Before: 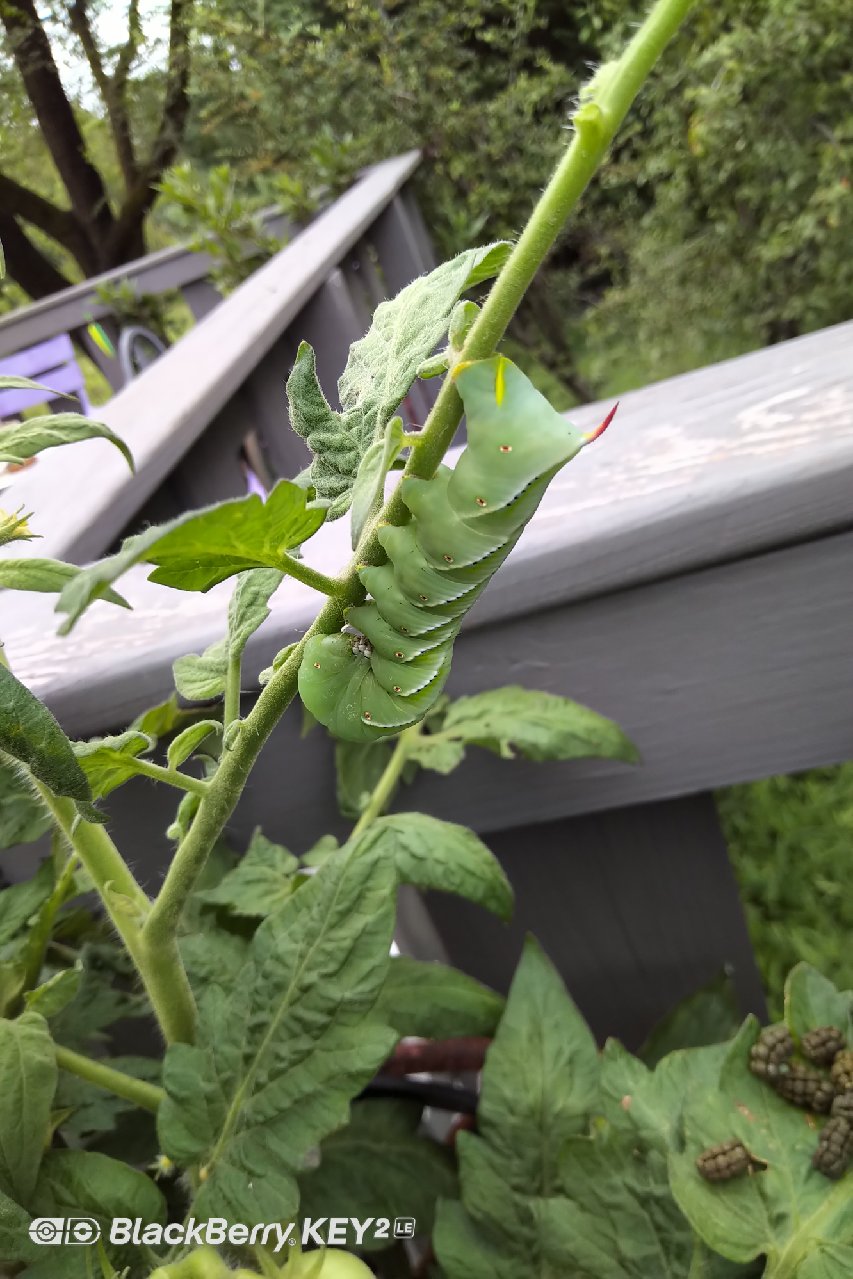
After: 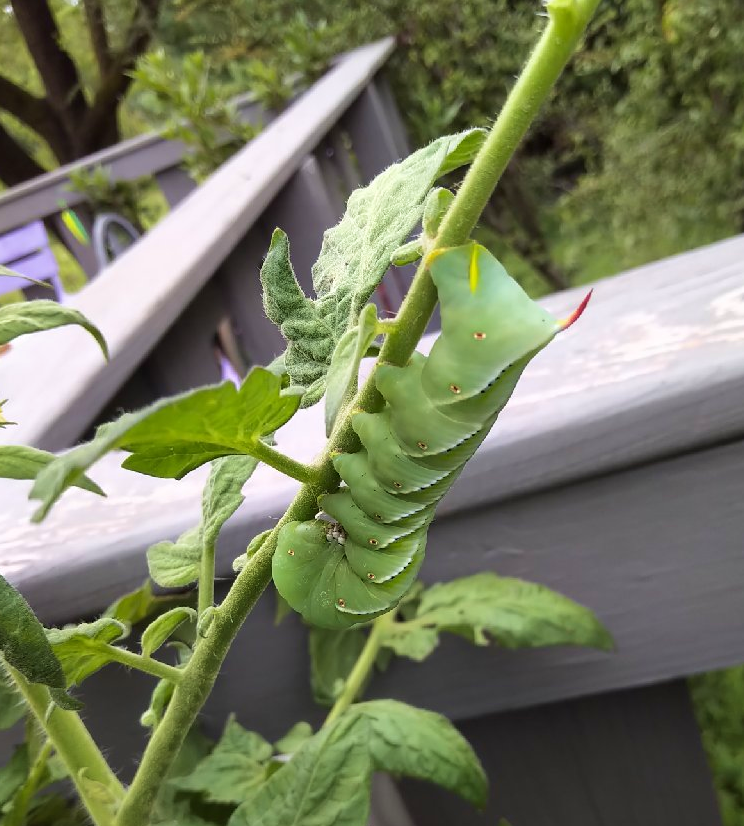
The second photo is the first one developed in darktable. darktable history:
velvia: strength 22.01%
crop: left 3.075%, top 8.887%, right 9.665%, bottom 26.491%
